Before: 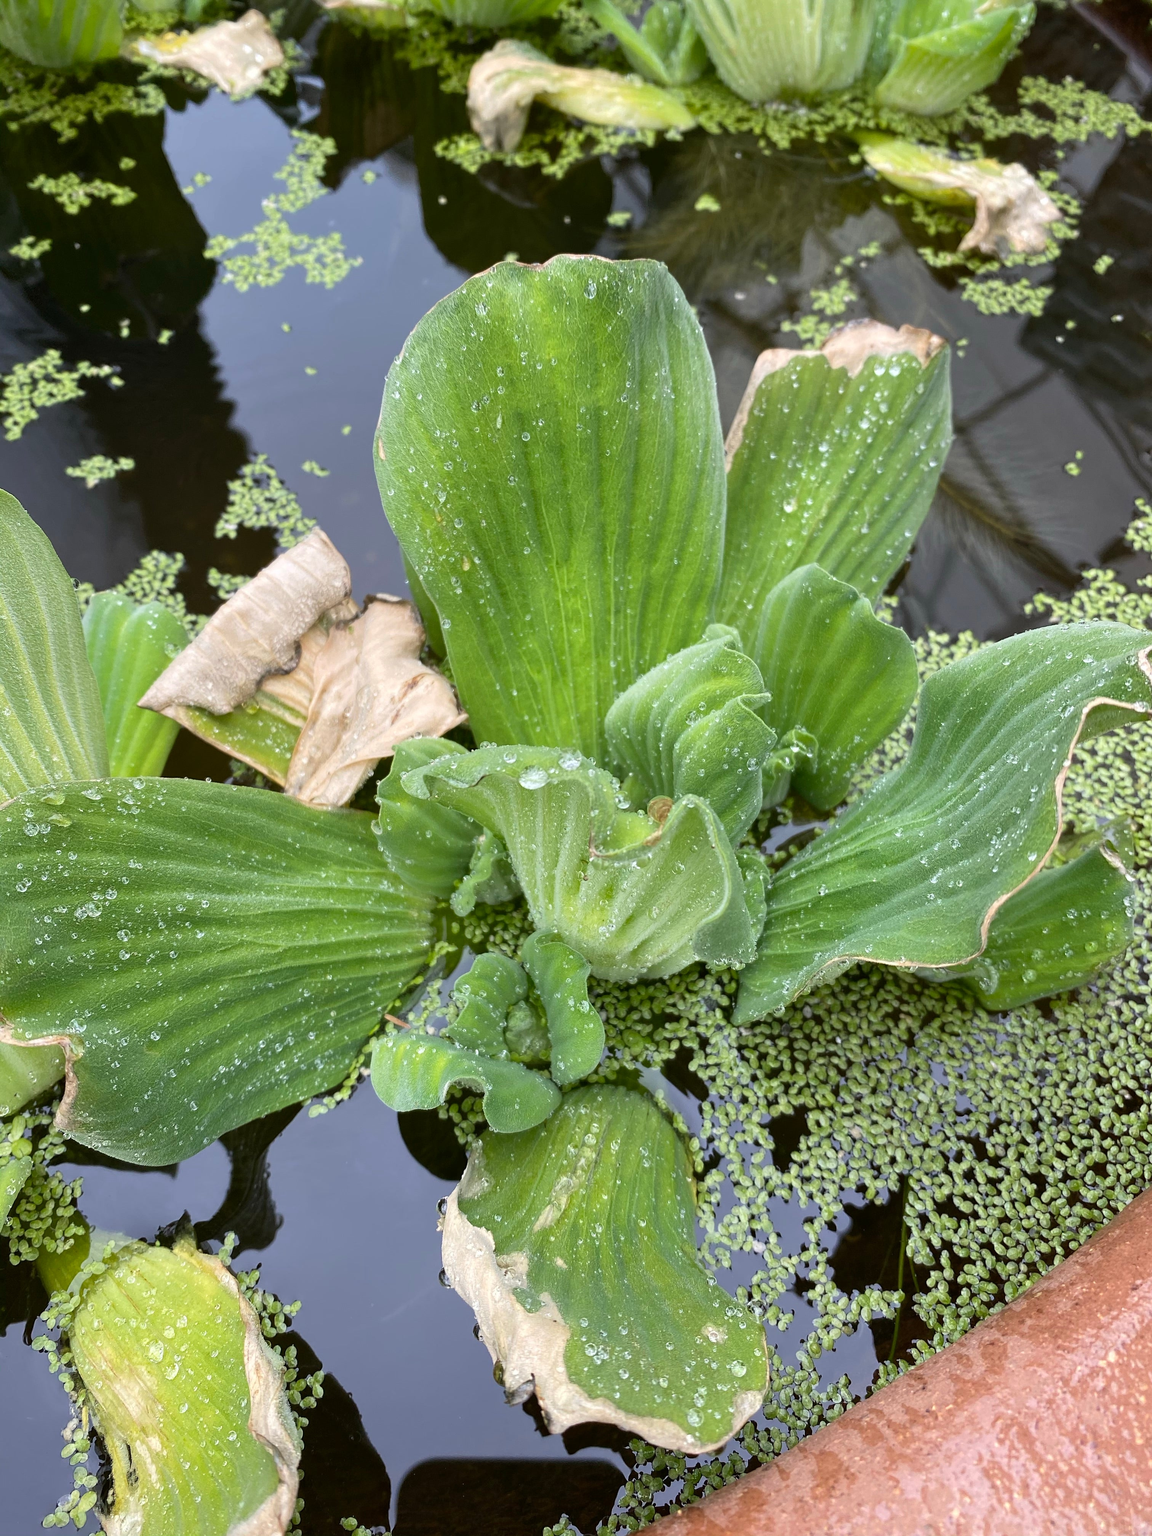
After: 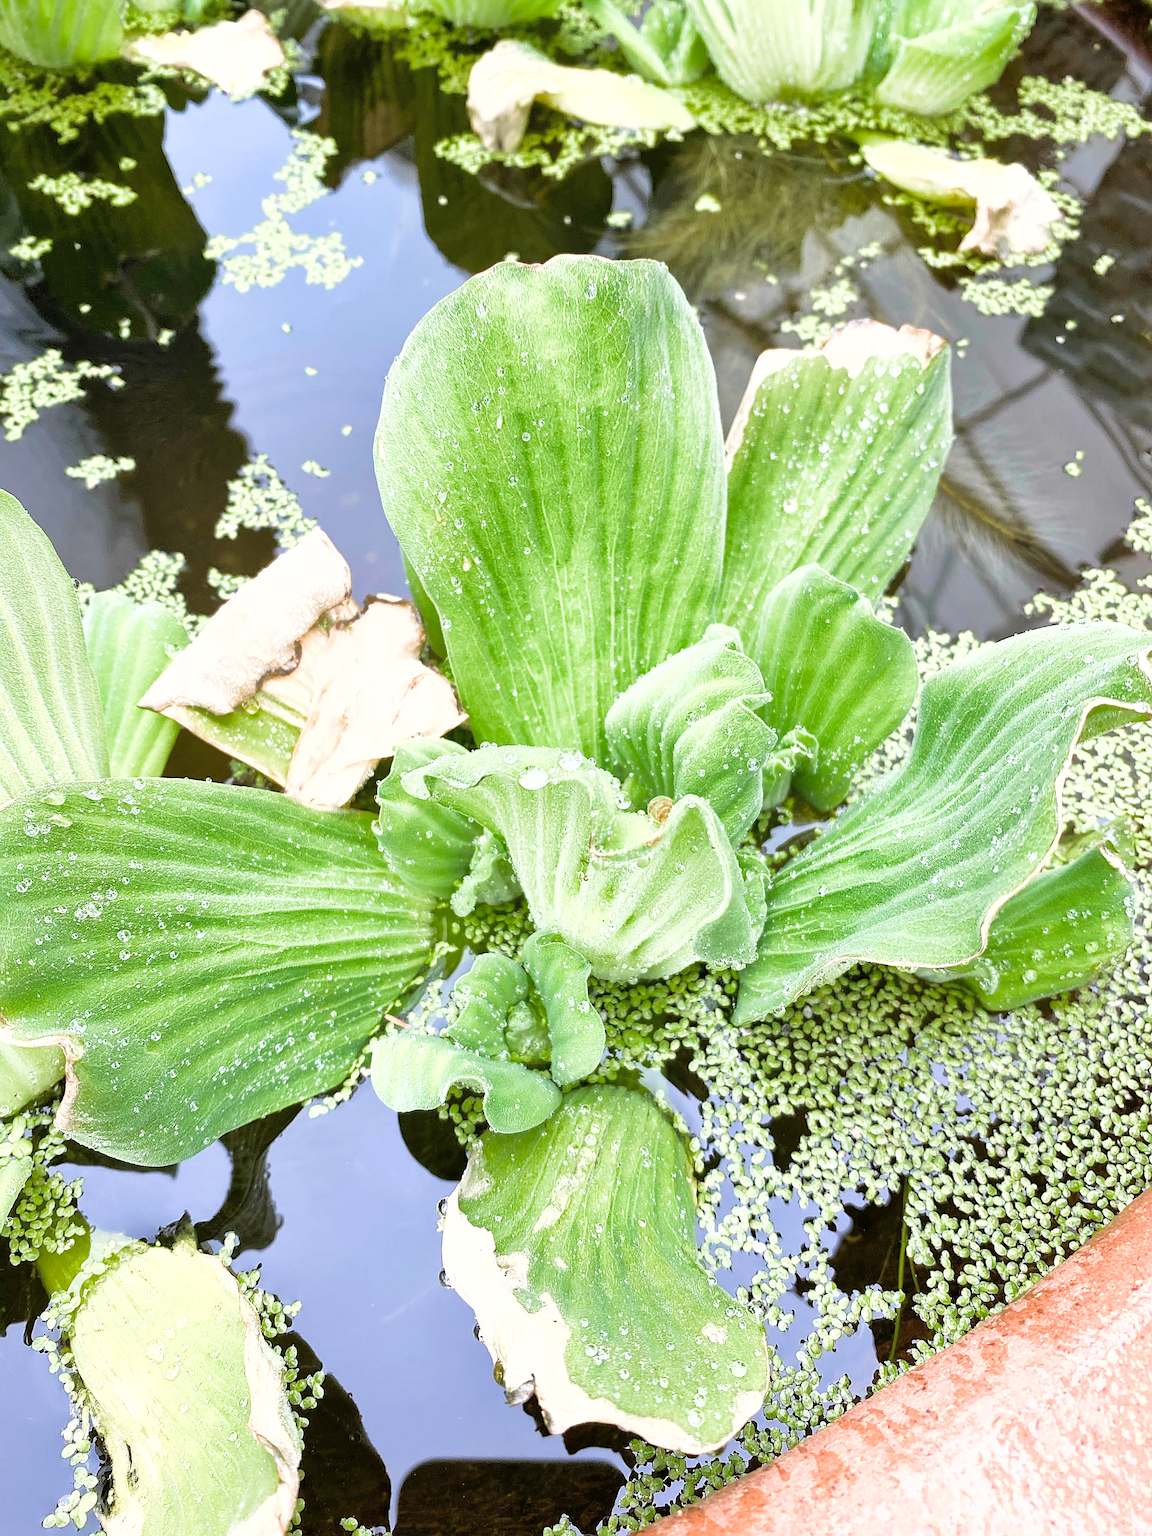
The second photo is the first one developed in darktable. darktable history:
velvia: strength 10%
sharpen: on, module defaults
tone equalizer: -8 EV -0.417 EV, -7 EV -0.389 EV, -6 EV -0.333 EV, -5 EV -0.222 EV, -3 EV 0.222 EV, -2 EV 0.333 EV, -1 EV 0.389 EV, +0 EV 0.417 EV, edges refinement/feathering 500, mask exposure compensation -1.57 EV, preserve details no
shadows and highlights: on, module defaults
filmic rgb: middle gray luminance 18.42%, black relative exposure -9 EV, white relative exposure 3.75 EV, threshold 6 EV, target black luminance 0%, hardness 4.85, latitude 67.35%, contrast 0.955, highlights saturation mix 20%, shadows ↔ highlights balance 21.36%, add noise in highlights 0, preserve chrominance luminance Y, color science v3 (2019), use custom middle-gray values true, iterations of high-quality reconstruction 0, contrast in highlights soft, enable highlight reconstruction true
exposure: black level correction 0, exposure 1.6 EV, compensate exposure bias true, compensate highlight preservation false
